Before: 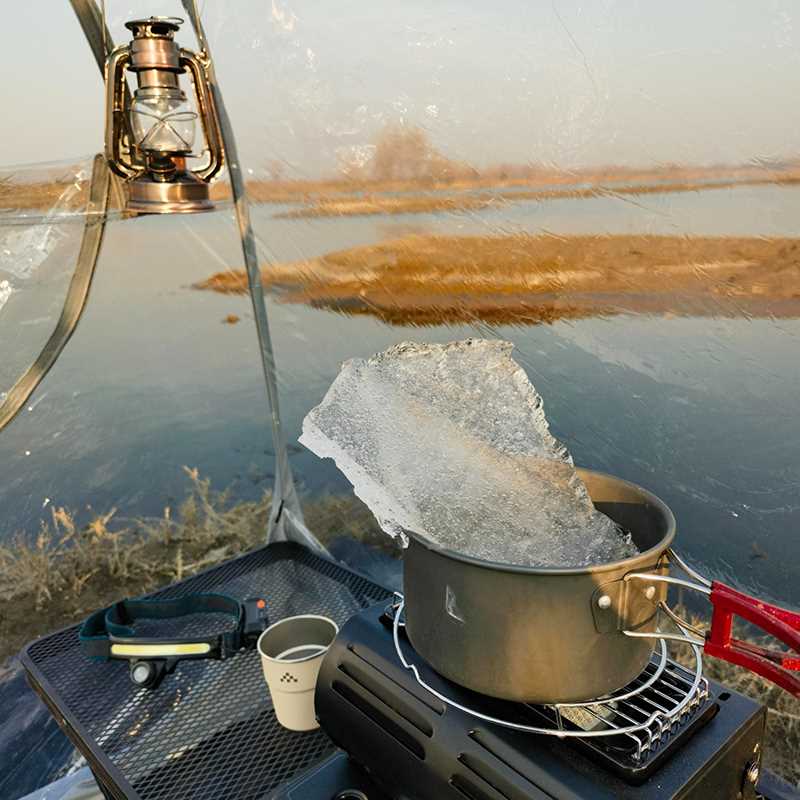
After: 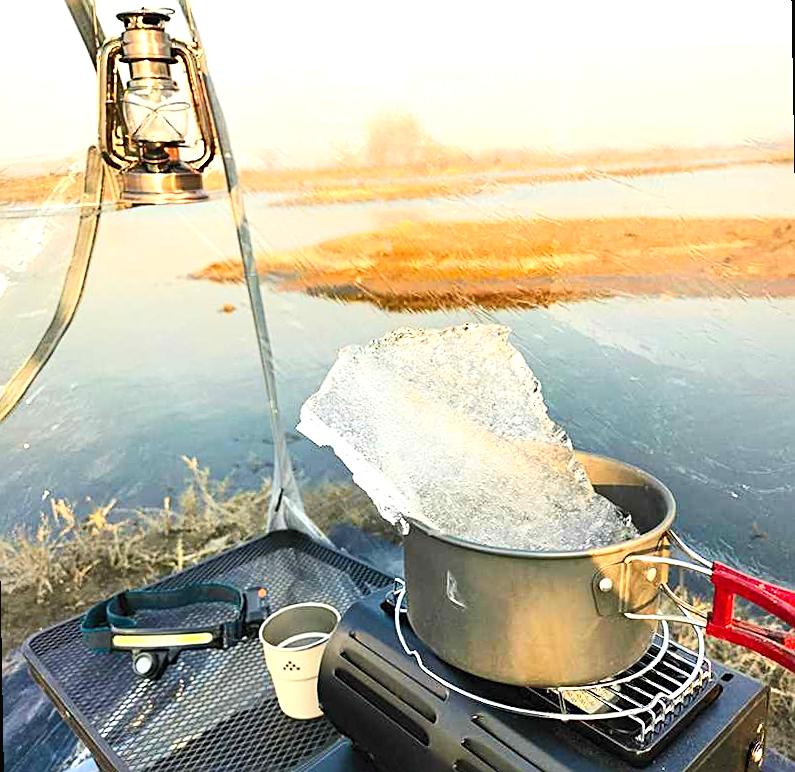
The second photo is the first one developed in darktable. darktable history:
exposure: black level correction -0.001, exposure 0.9 EV, compensate exposure bias true, compensate highlight preservation false
rotate and perspective: rotation -1°, crop left 0.011, crop right 0.989, crop top 0.025, crop bottom 0.975
contrast brightness saturation: contrast 0.2, brightness 0.15, saturation 0.14
sharpen: on, module defaults
